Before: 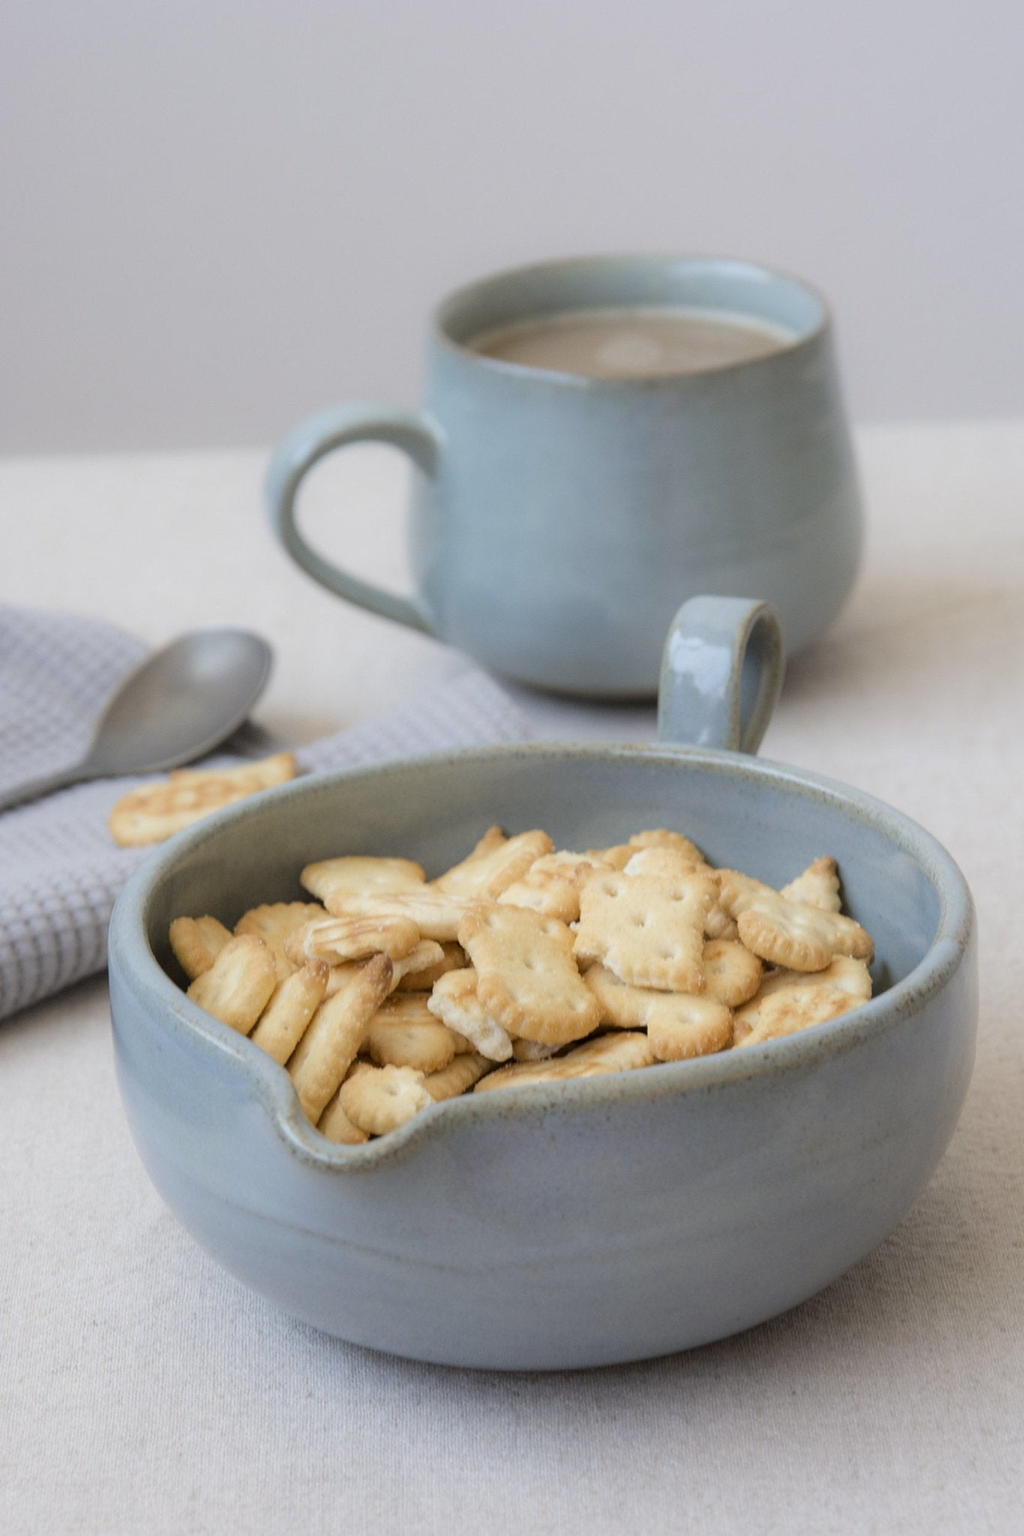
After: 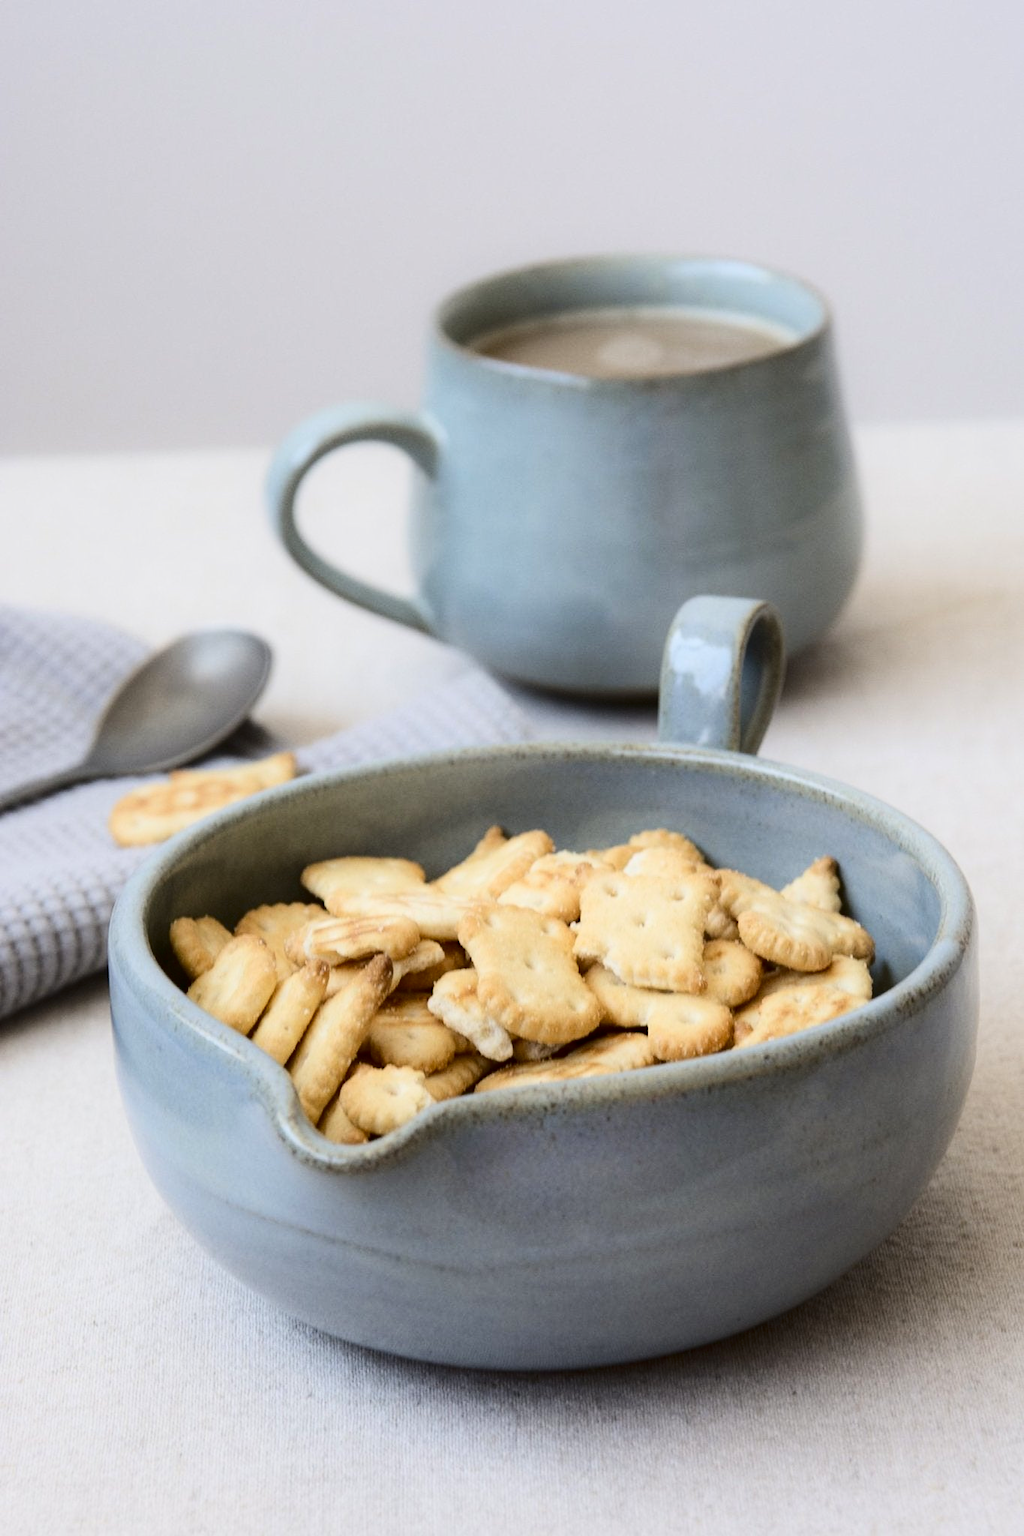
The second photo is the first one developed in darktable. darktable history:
contrast brightness saturation: contrast 0.314, brightness -0.067, saturation 0.172
